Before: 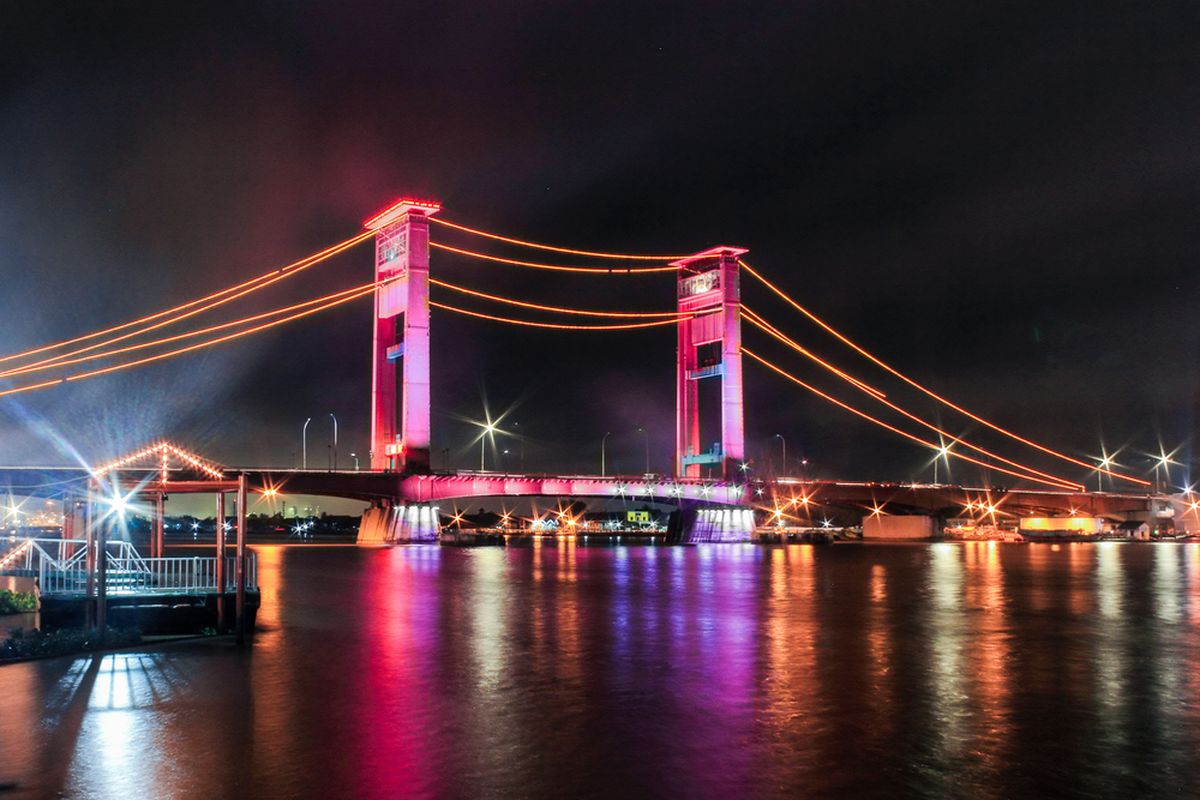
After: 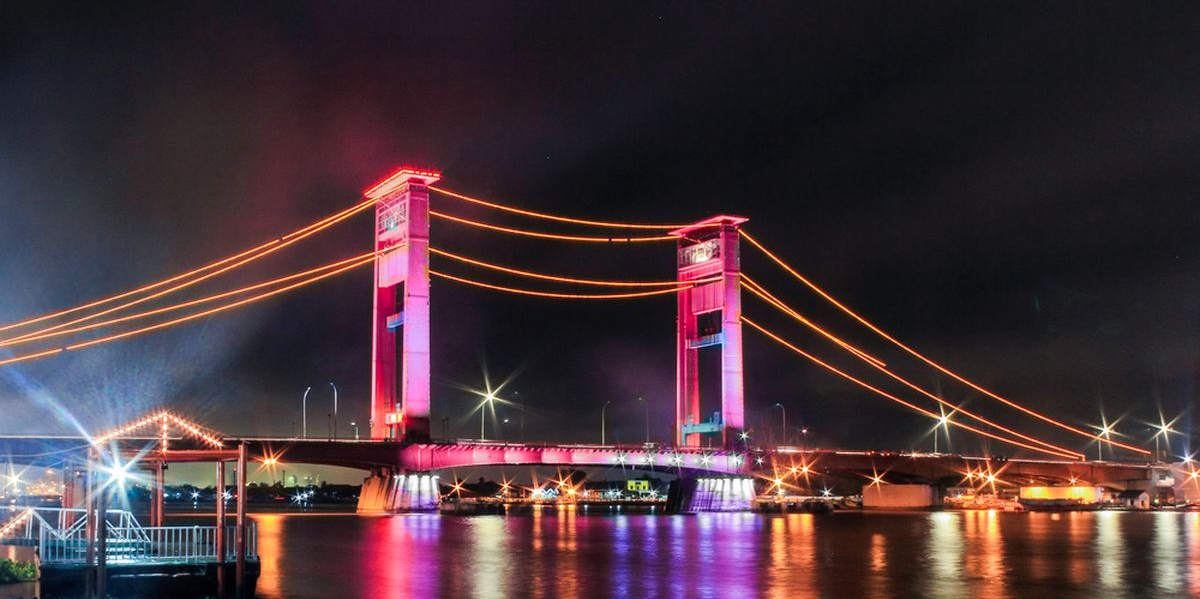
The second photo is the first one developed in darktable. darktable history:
color balance rgb: perceptual saturation grading › global saturation 0.302%, global vibrance 20%
crop: top 3.922%, bottom 21.089%
